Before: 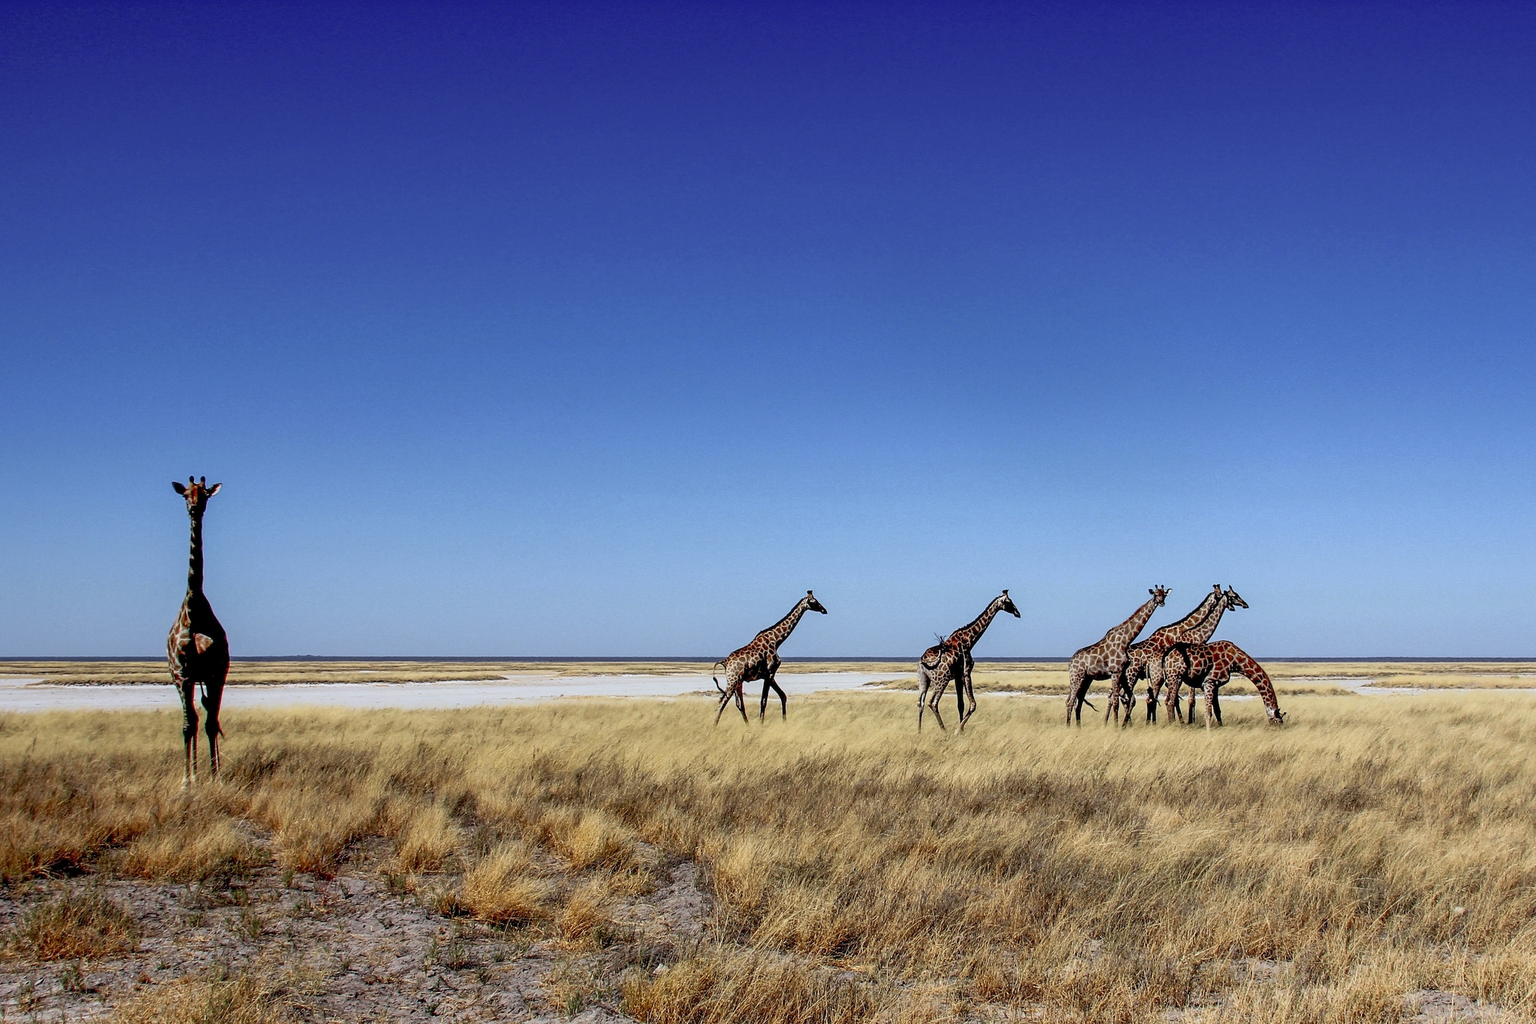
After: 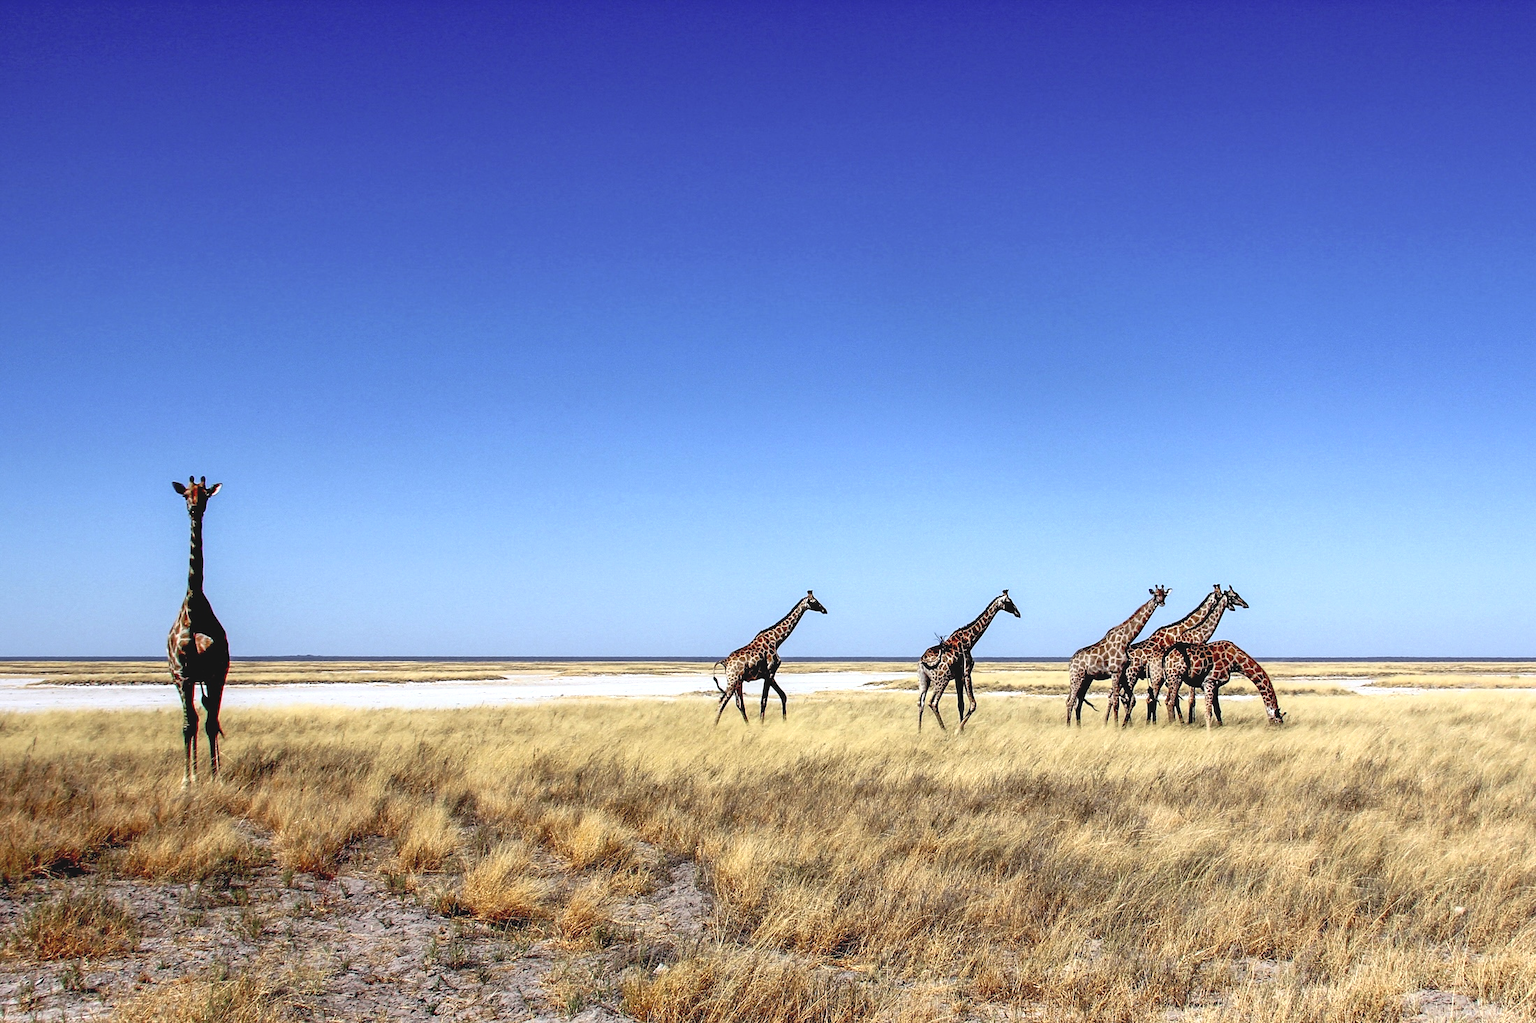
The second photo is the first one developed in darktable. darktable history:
exposure: black level correction -0.005, exposure 0.622 EV, compensate highlight preservation false
